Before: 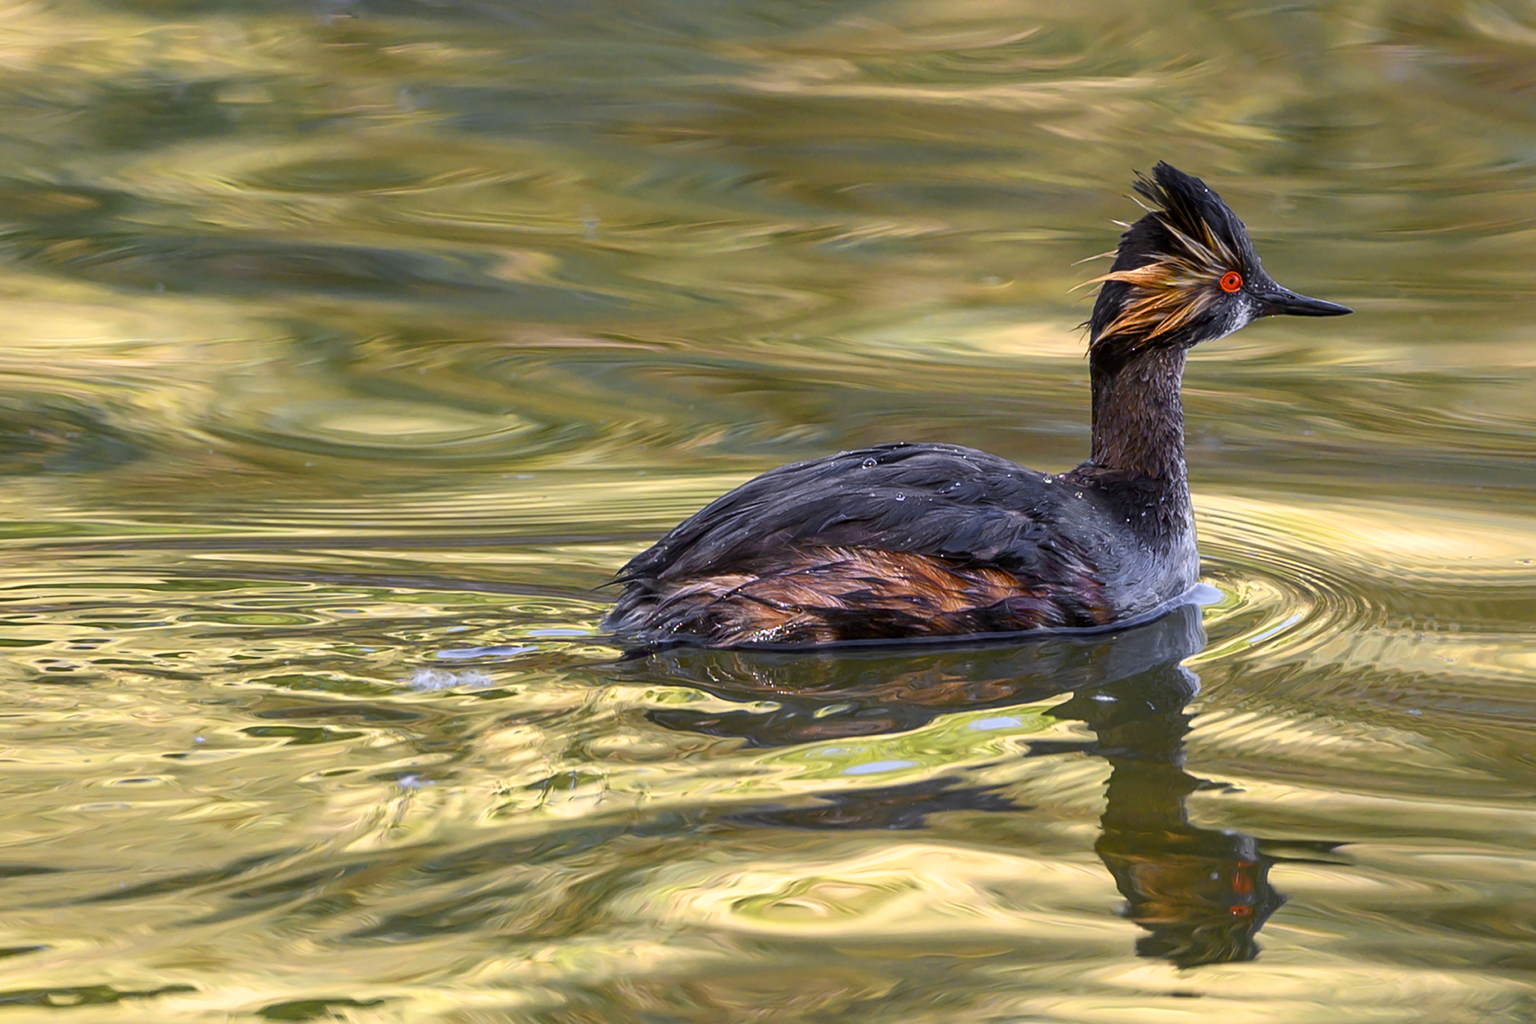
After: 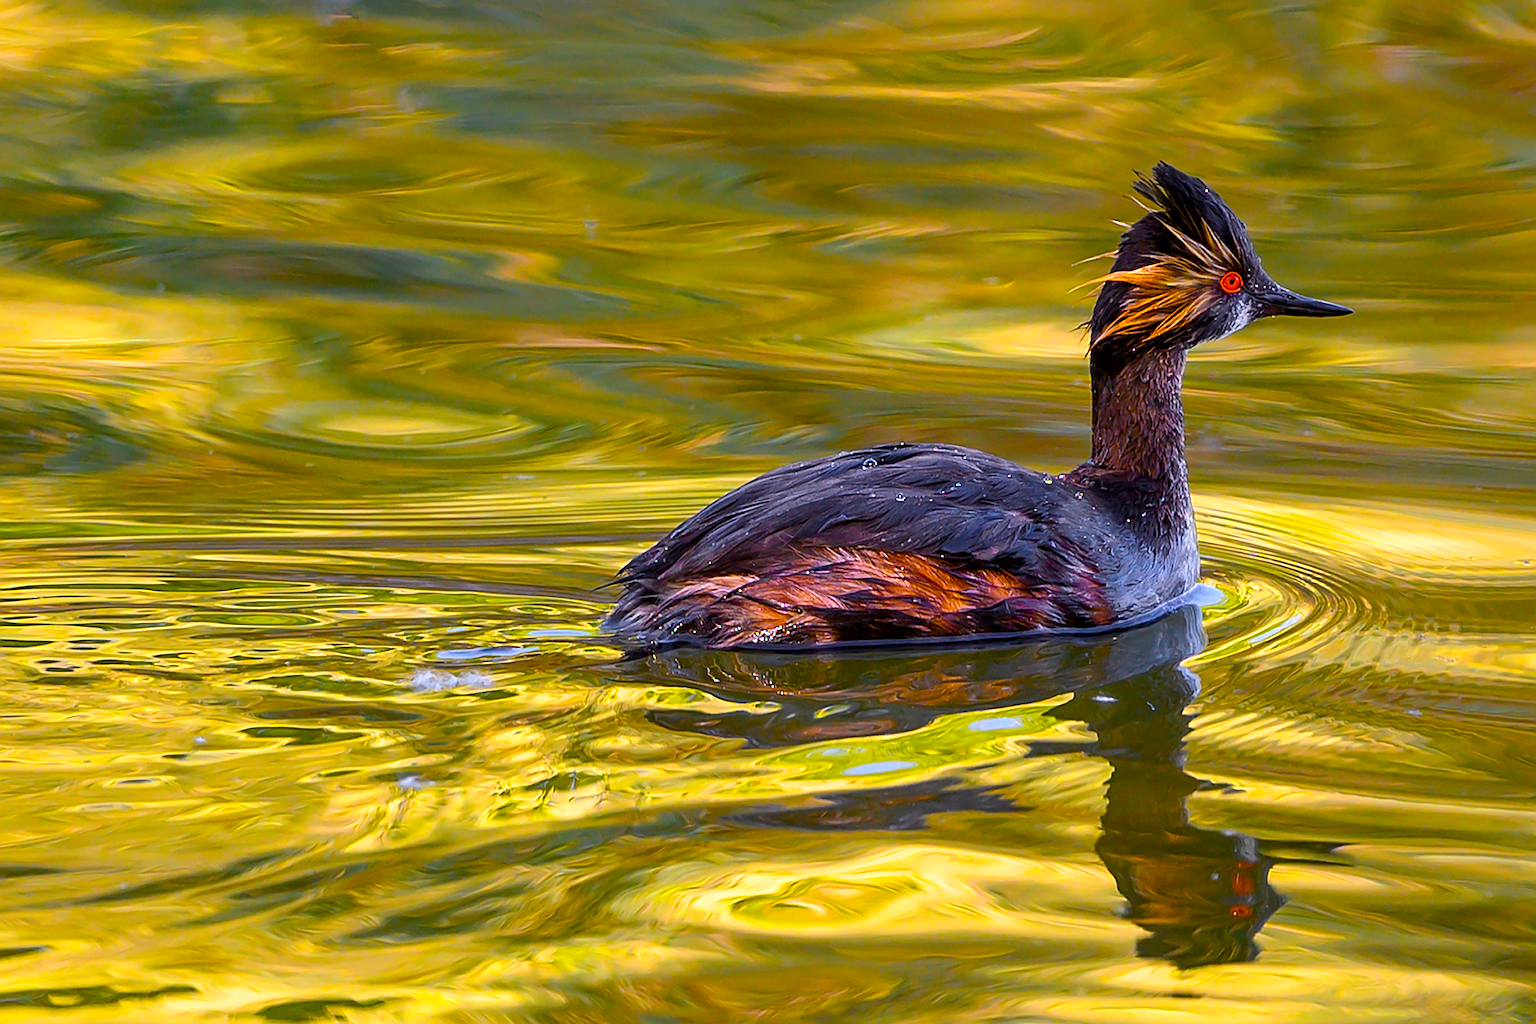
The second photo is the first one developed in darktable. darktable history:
sharpen: amount 0.906
color balance rgb: shadows lift › chroma 1.034%, shadows lift › hue 31.33°, perceptual saturation grading › global saturation 25.189%, global vibrance 50.251%
